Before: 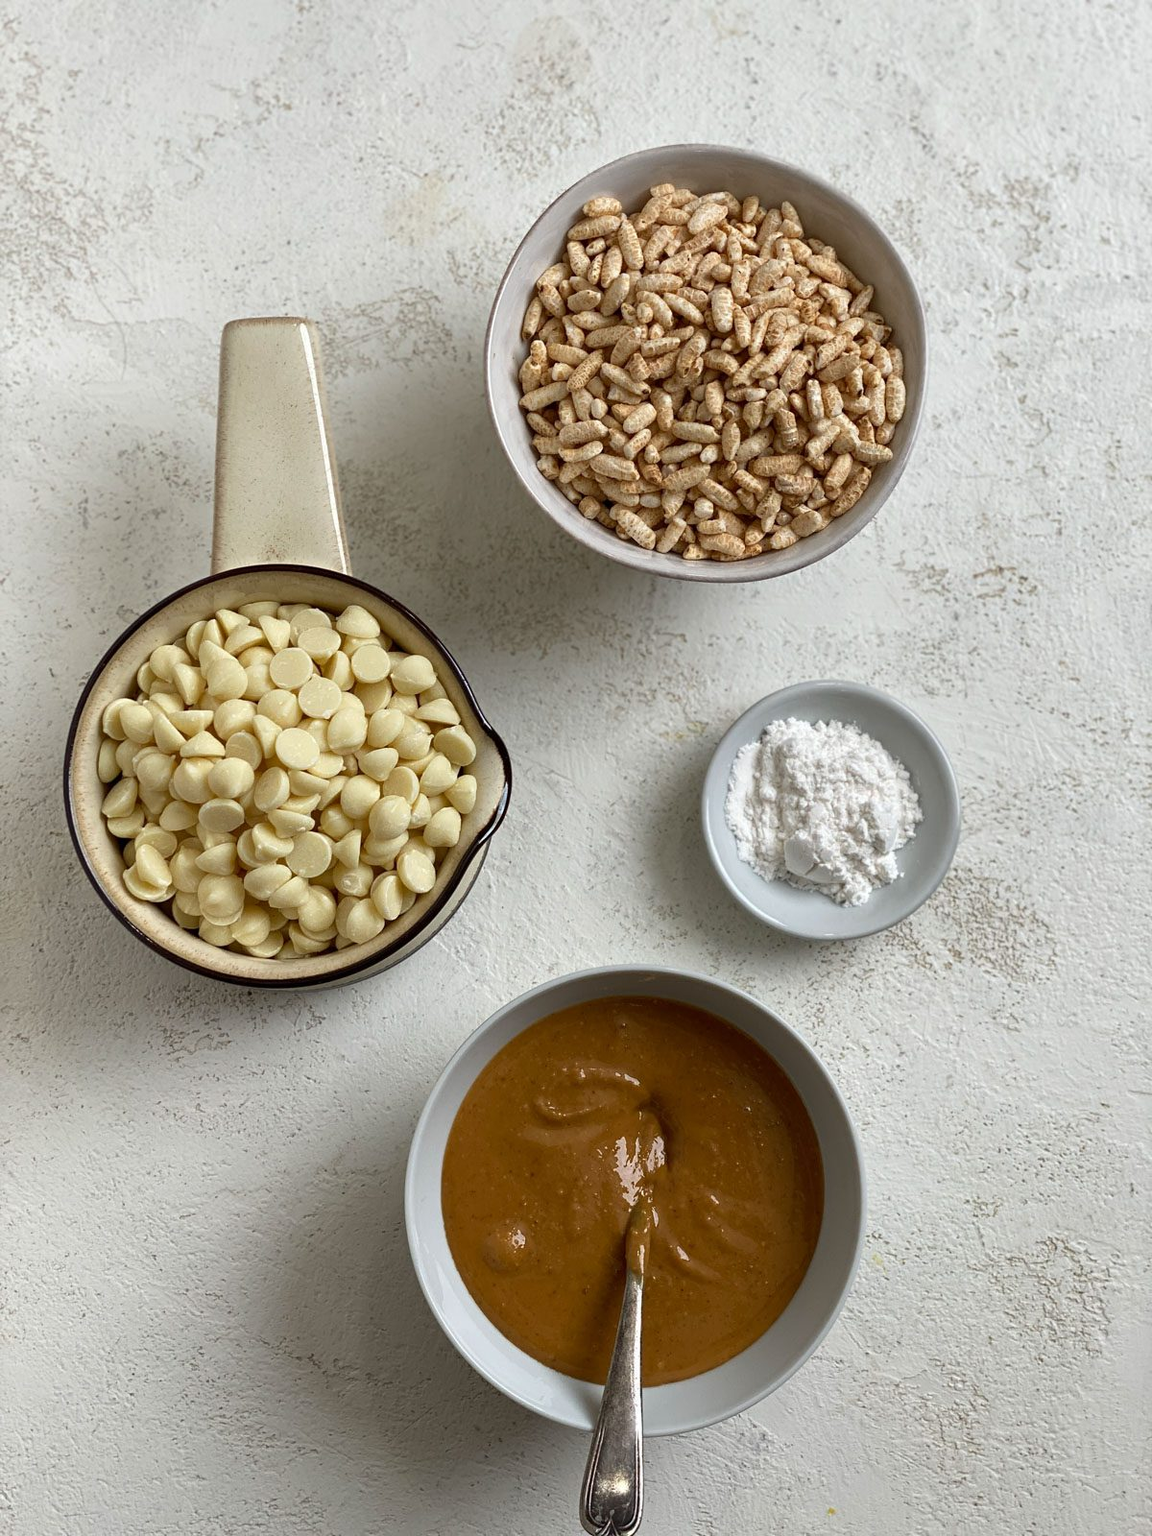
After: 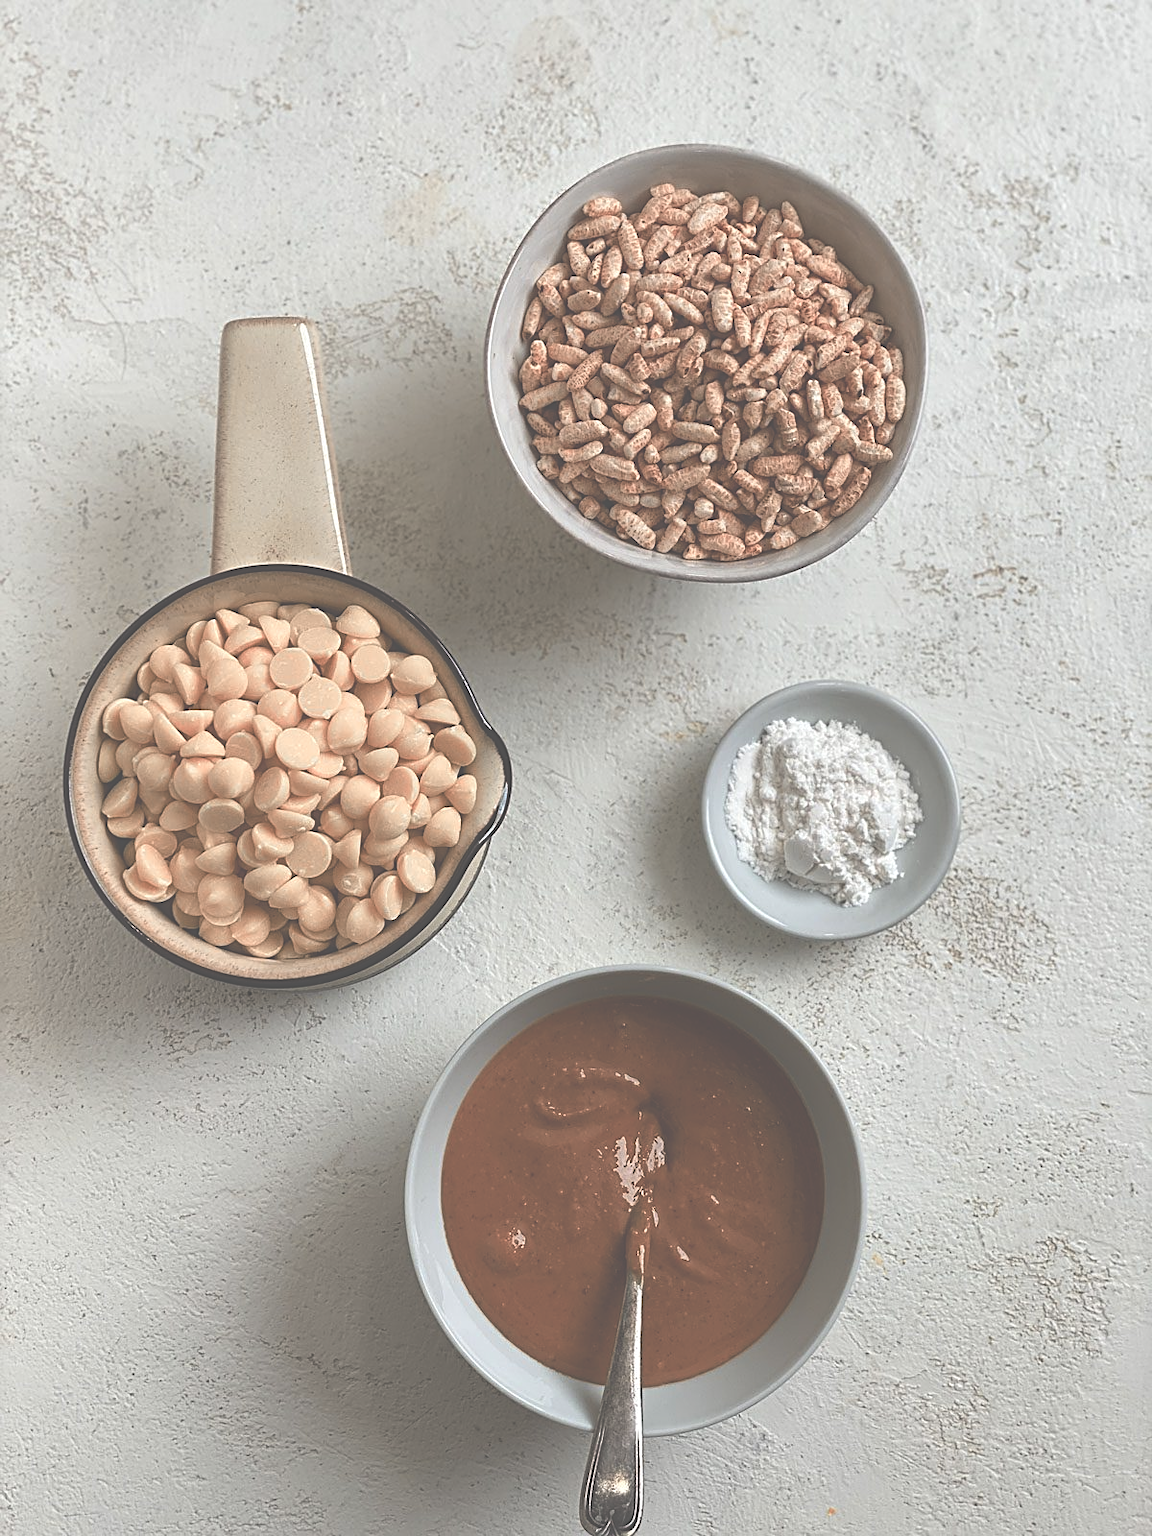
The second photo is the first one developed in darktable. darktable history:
exposure: black level correction -0.087, compensate highlight preservation false
sharpen: on, module defaults
color zones: curves: ch2 [(0, 0.488) (0.143, 0.417) (0.286, 0.212) (0.429, 0.179) (0.571, 0.154) (0.714, 0.415) (0.857, 0.495) (1, 0.488)]
